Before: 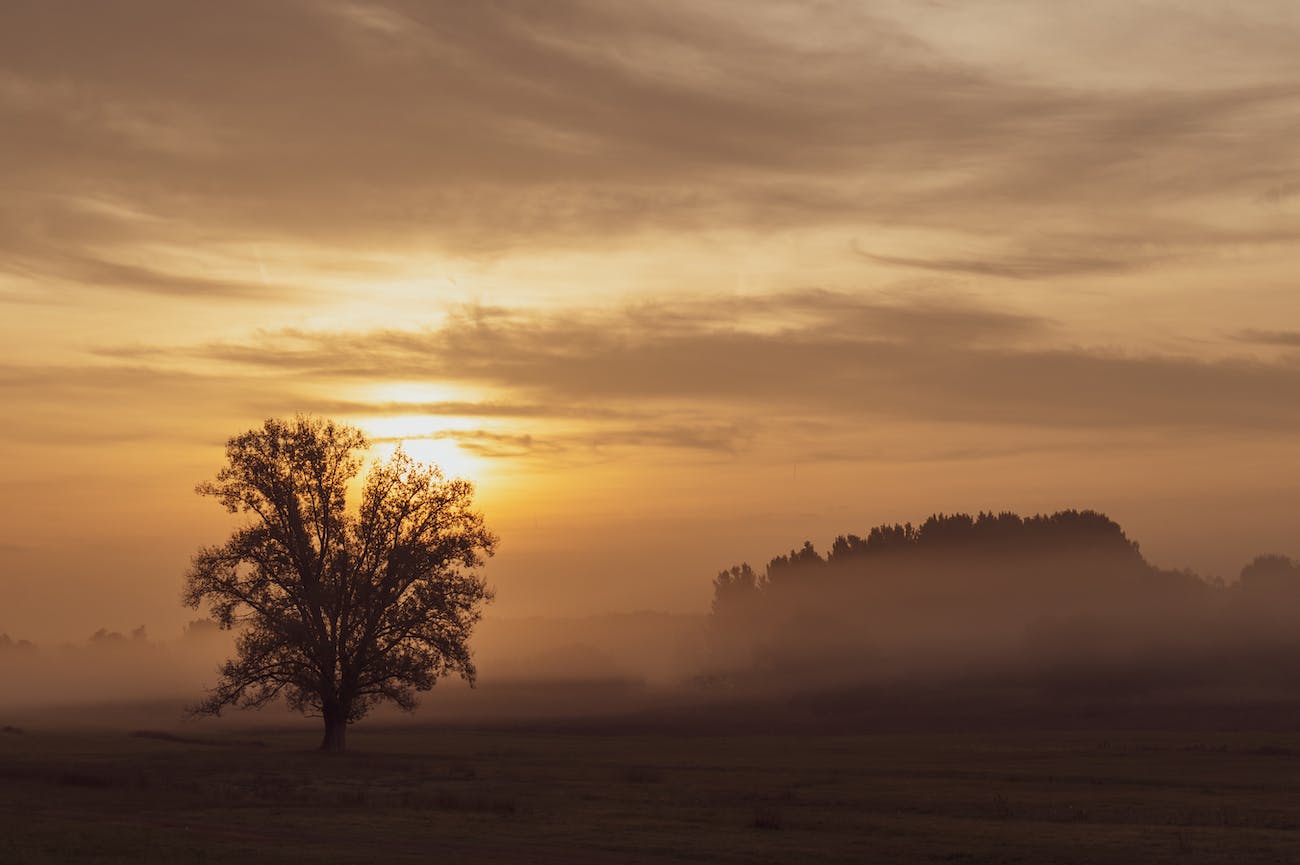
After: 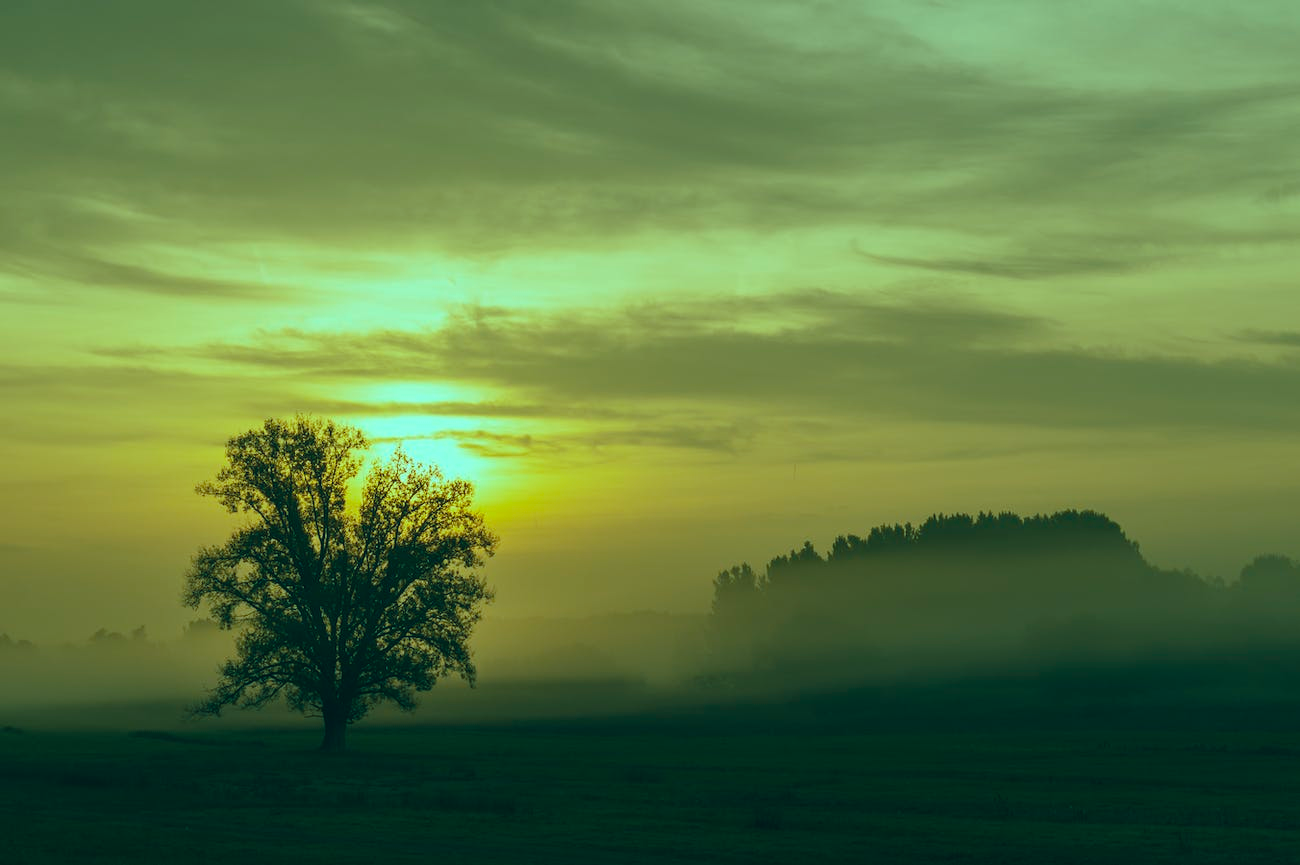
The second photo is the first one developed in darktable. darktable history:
color correction: highlights a* -20.08, highlights b* 9.8, shadows a* -20.4, shadows b* -10.76
color balance rgb: shadows lift › chroma 11.71%, shadows lift › hue 133.46°, highlights gain › chroma 4%, highlights gain › hue 200.2°, perceptual saturation grading › global saturation 18.05%
